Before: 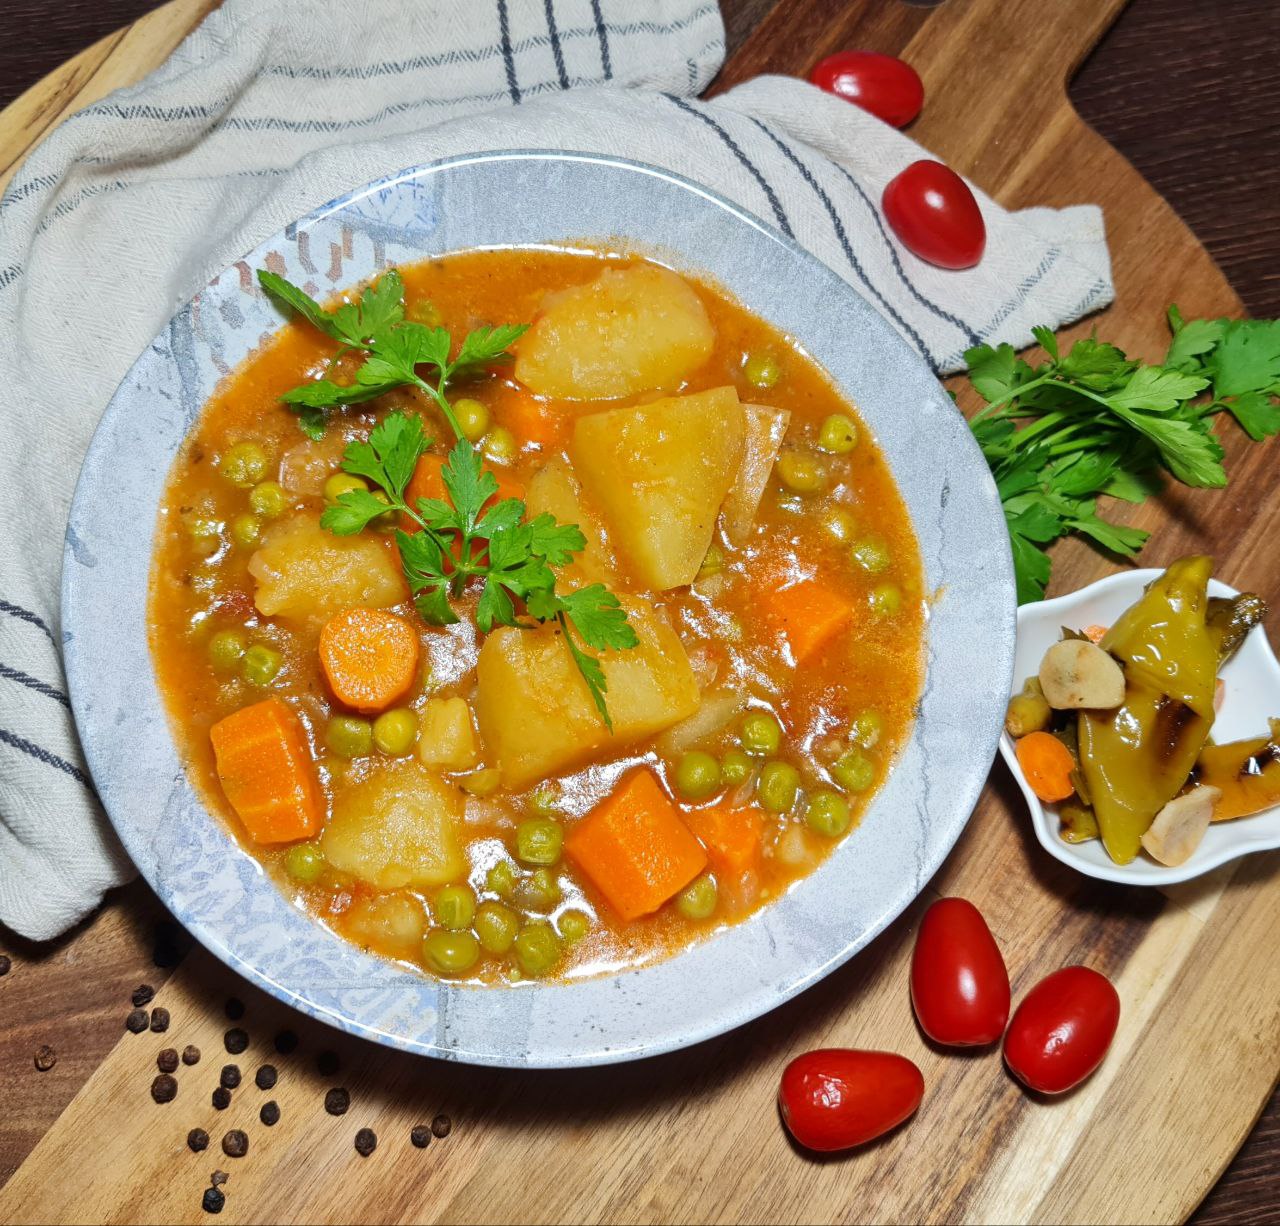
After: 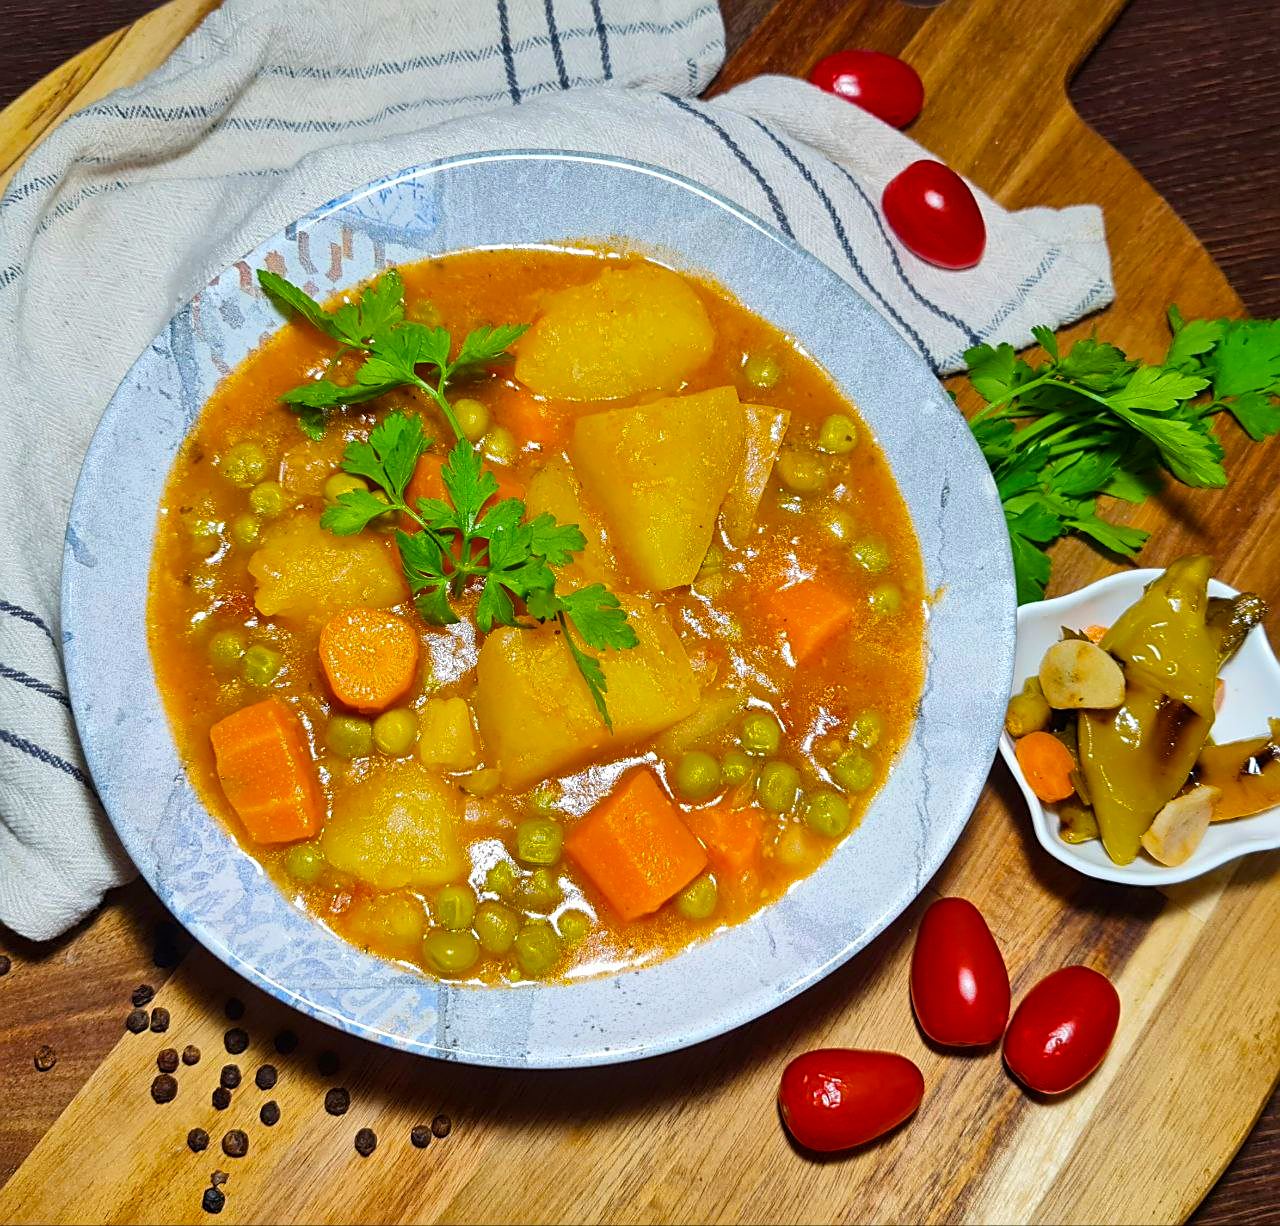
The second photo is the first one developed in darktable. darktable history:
color balance rgb: linear chroma grading › global chroma 15%, perceptual saturation grading › global saturation 30%
sharpen: on, module defaults
rotate and perspective: crop left 0, crop top 0
